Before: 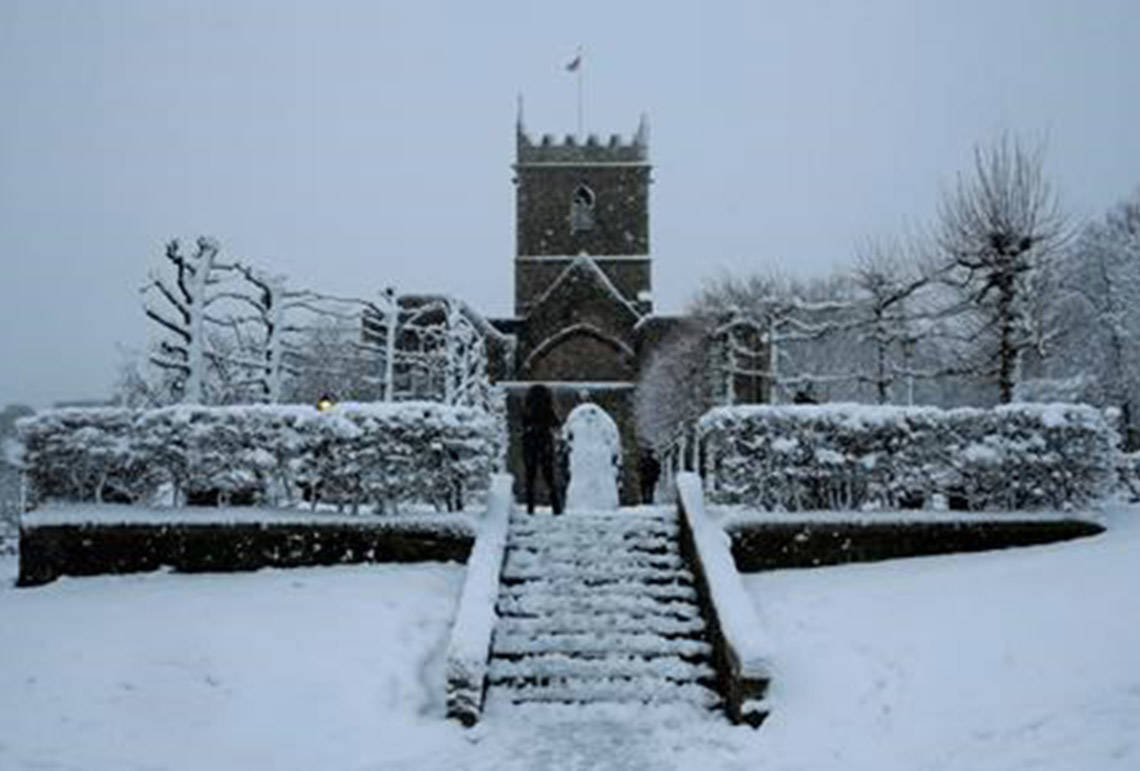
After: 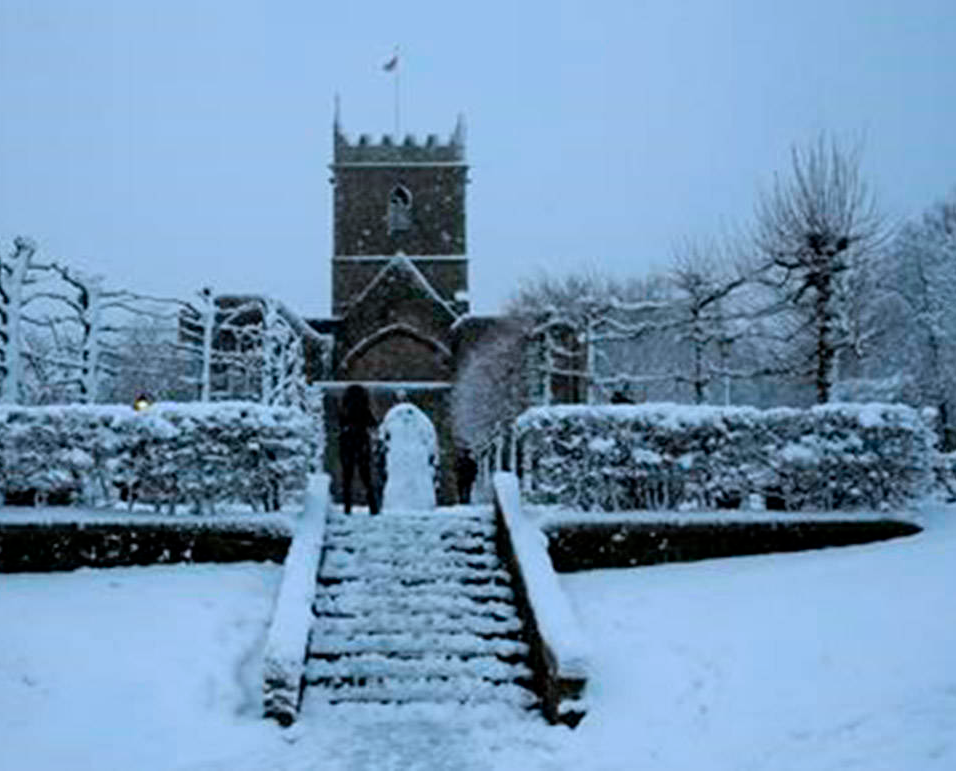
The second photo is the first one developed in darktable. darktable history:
crop: left 16.116%
color calibration: gray › normalize channels true, x 0.37, y 0.382, temperature 4312.12 K, gamut compression 0.012
